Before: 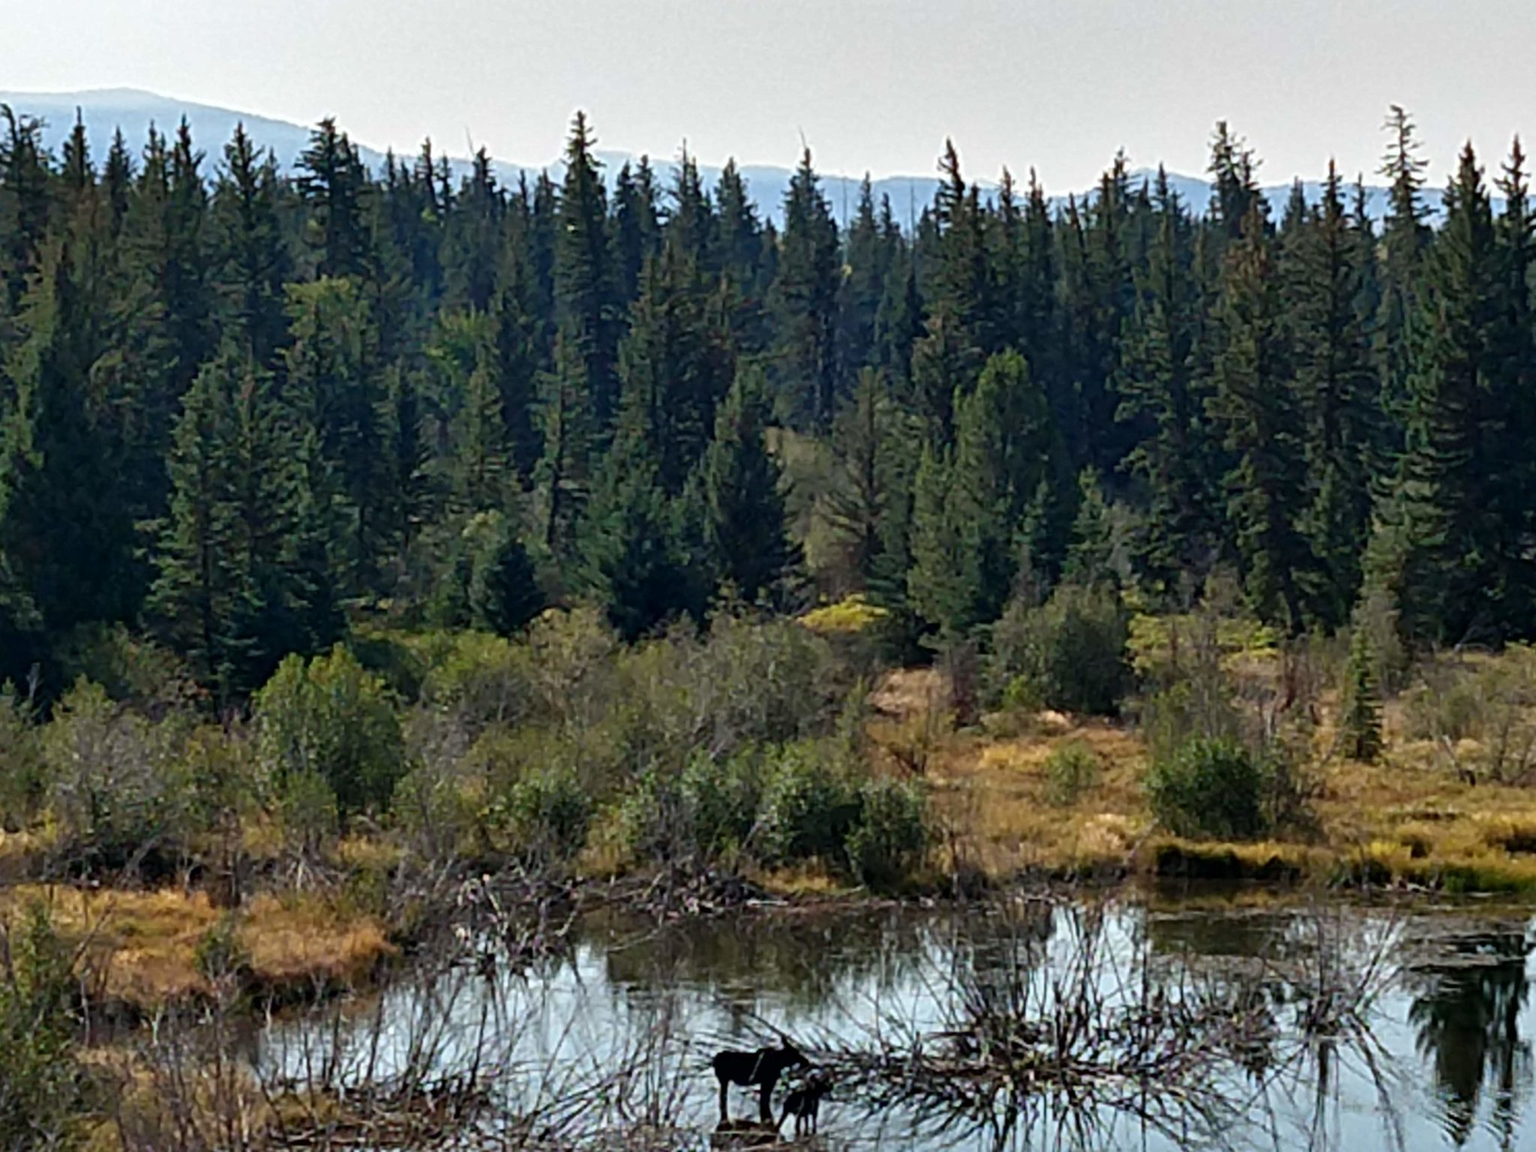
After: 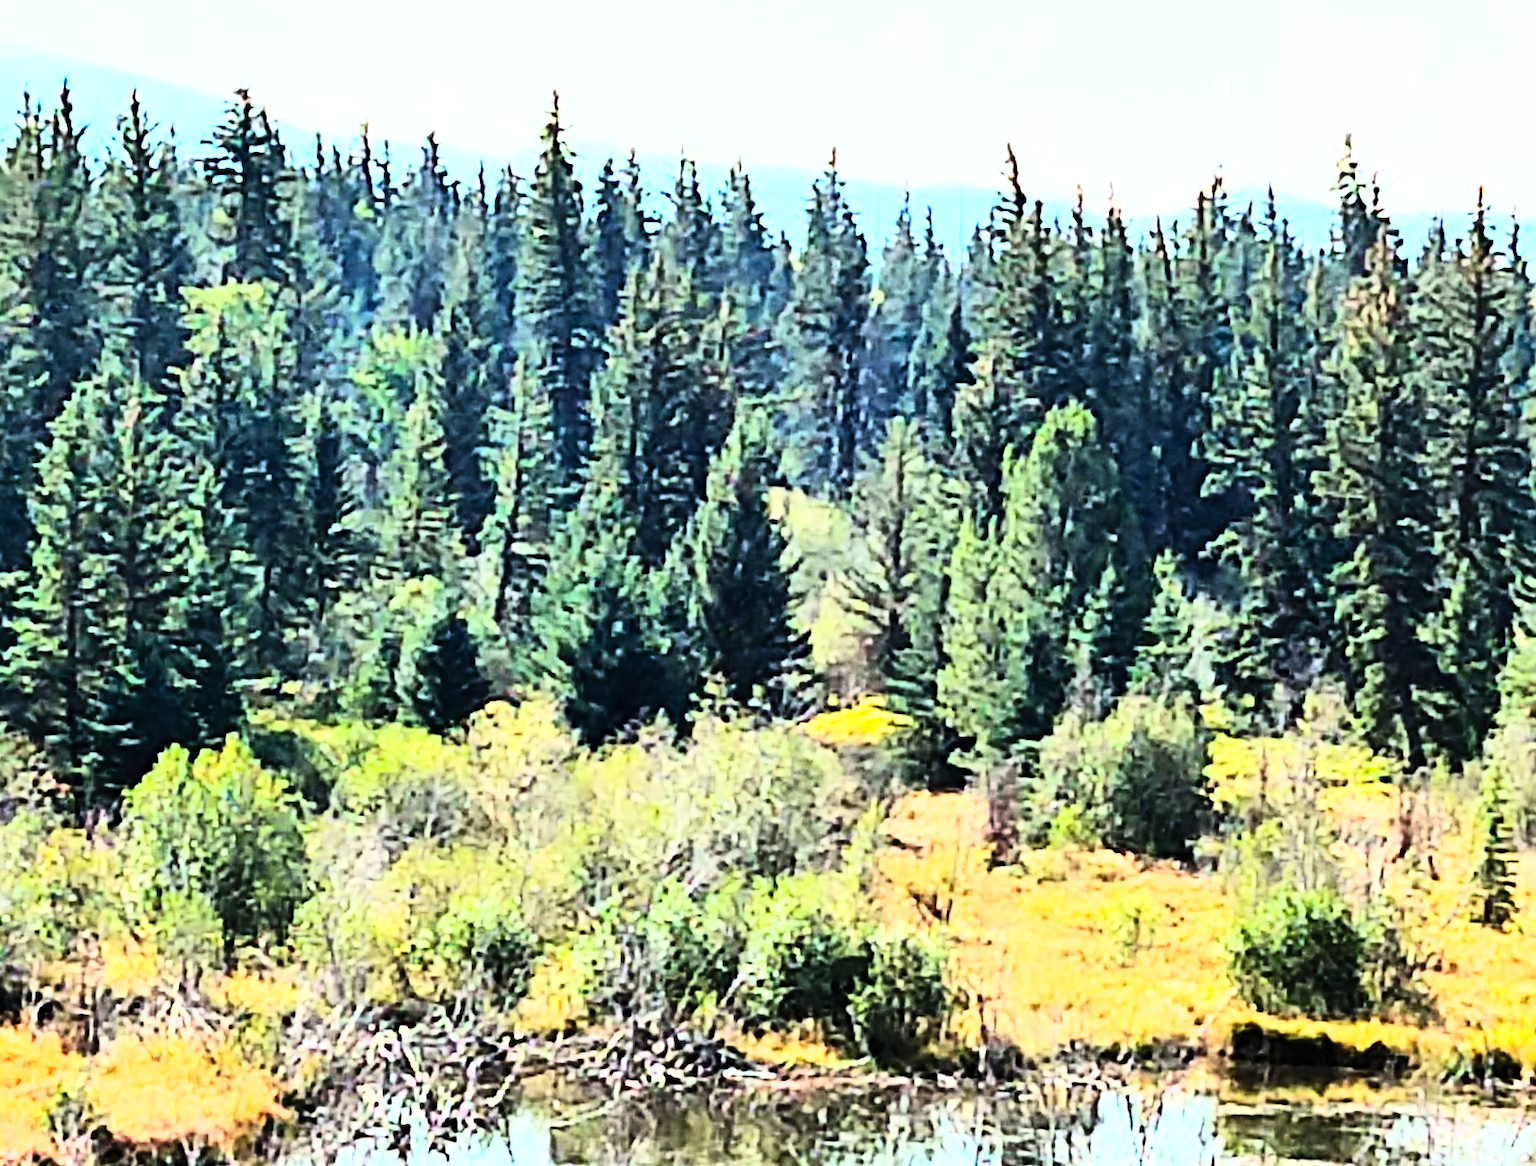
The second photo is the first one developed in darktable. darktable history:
rotate and perspective: rotation 2.17°, automatic cropping off
rgb curve: curves: ch0 [(0, 0) (0.21, 0.15) (0.24, 0.21) (0.5, 0.75) (0.75, 0.96) (0.89, 0.99) (1, 1)]; ch1 [(0, 0.02) (0.21, 0.13) (0.25, 0.2) (0.5, 0.67) (0.75, 0.9) (0.89, 0.97) (1, 1)]; ch2 [(0, 0.02) (0.21, 0.13) (0.25, 0.2) (0.5, 0.67) (0.75, 0.9) (0.89, 0.97) (1, 1)], compensate middle gray true
white balance: red 0.978, blue 0.999
contrast brightness saturation: contrast 0.2, brightness 0.16, saturation 0.22
sharpen: on, module defaults
crop and rotate: left 10.77%, top 5.1%, right 10.41%, bottom 16.76%
exposure: black level correction 0, exposure 1.5 EV, compensate exposure bias true, compensate highlight preservation false
